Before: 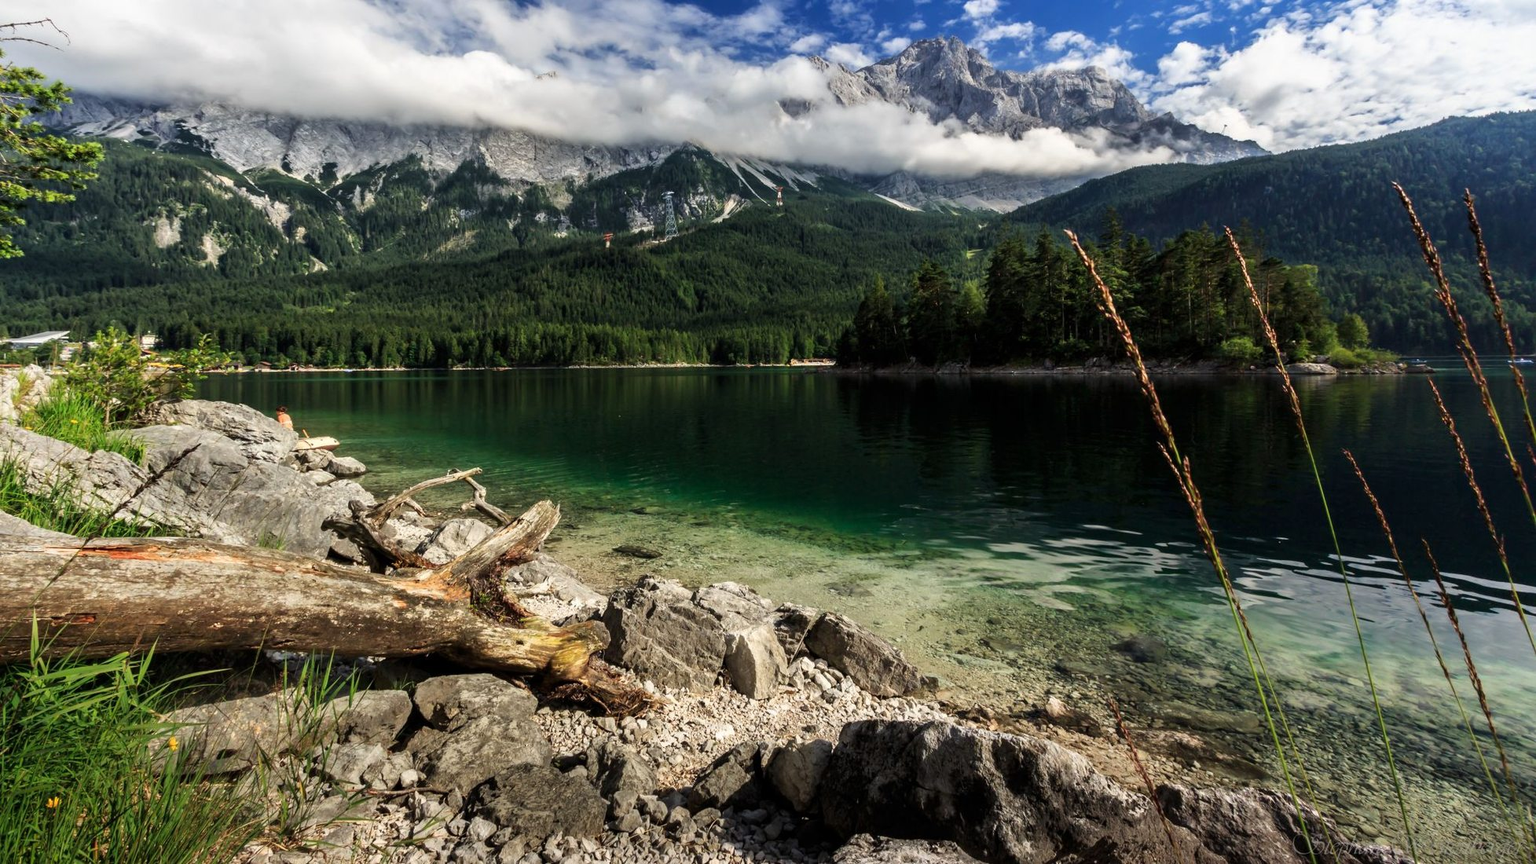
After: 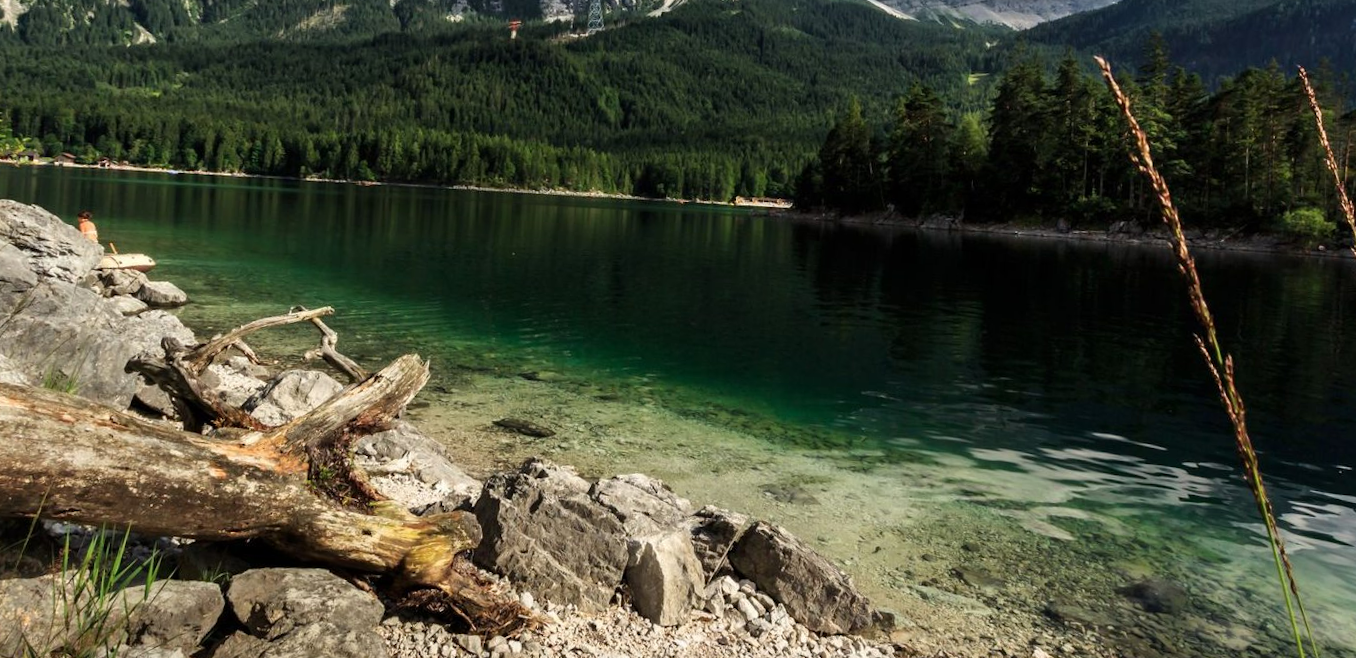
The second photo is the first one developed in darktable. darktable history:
crop and rotate: angle -3.97°, left 9.847%, top 20.821%, right 12.372%, bottom 12.101%
